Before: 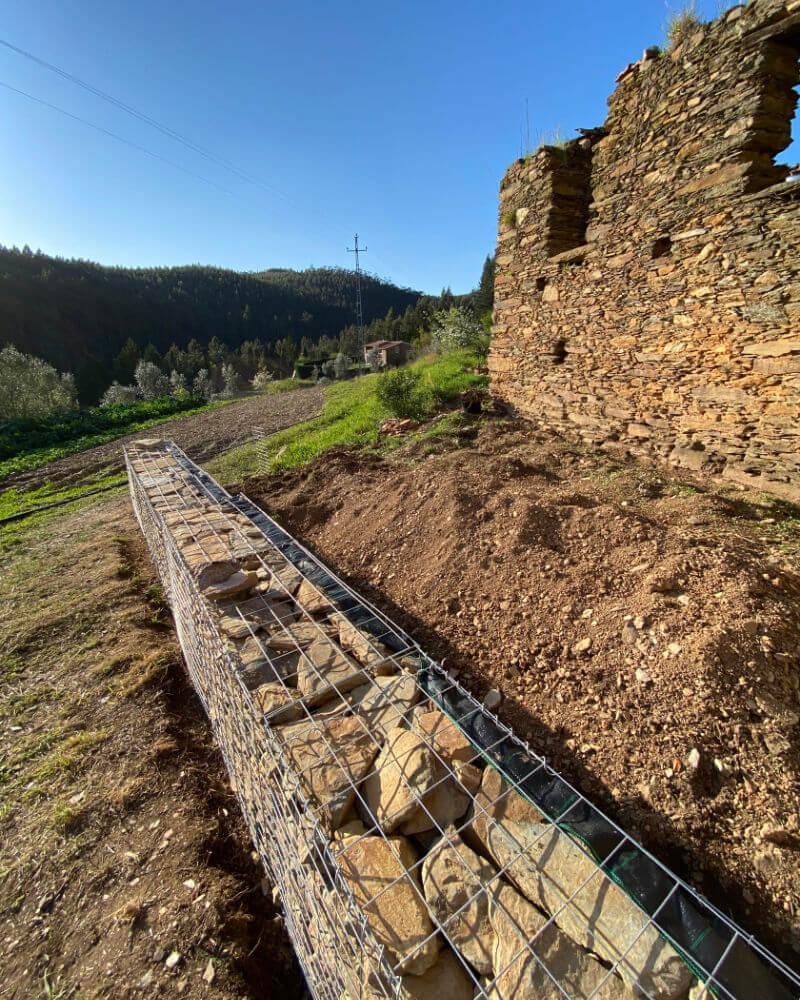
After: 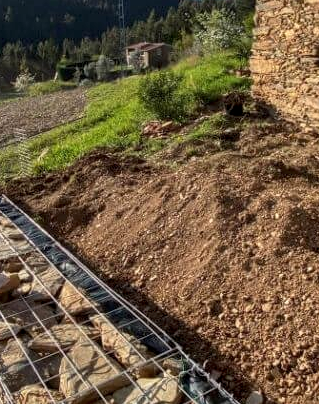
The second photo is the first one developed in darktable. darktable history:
crop: left 29.837%, top 29.863%, right 30.181%, bottom 29.697%
local contrast: on, module defaults
